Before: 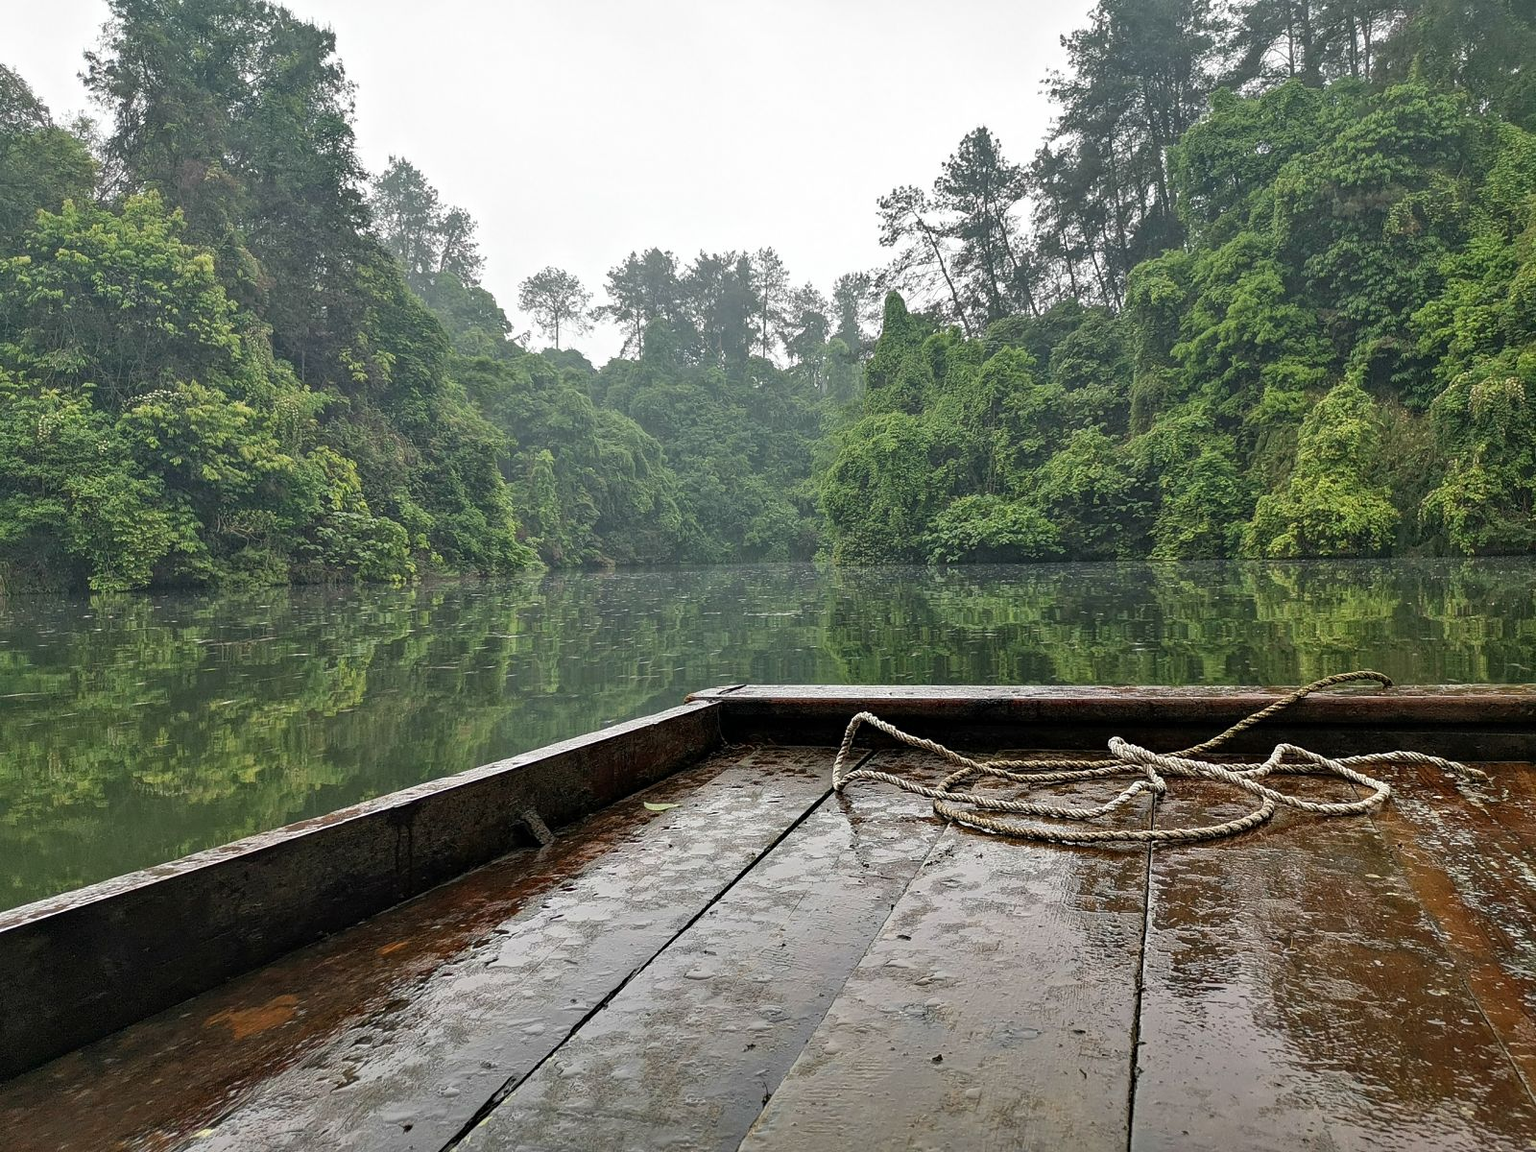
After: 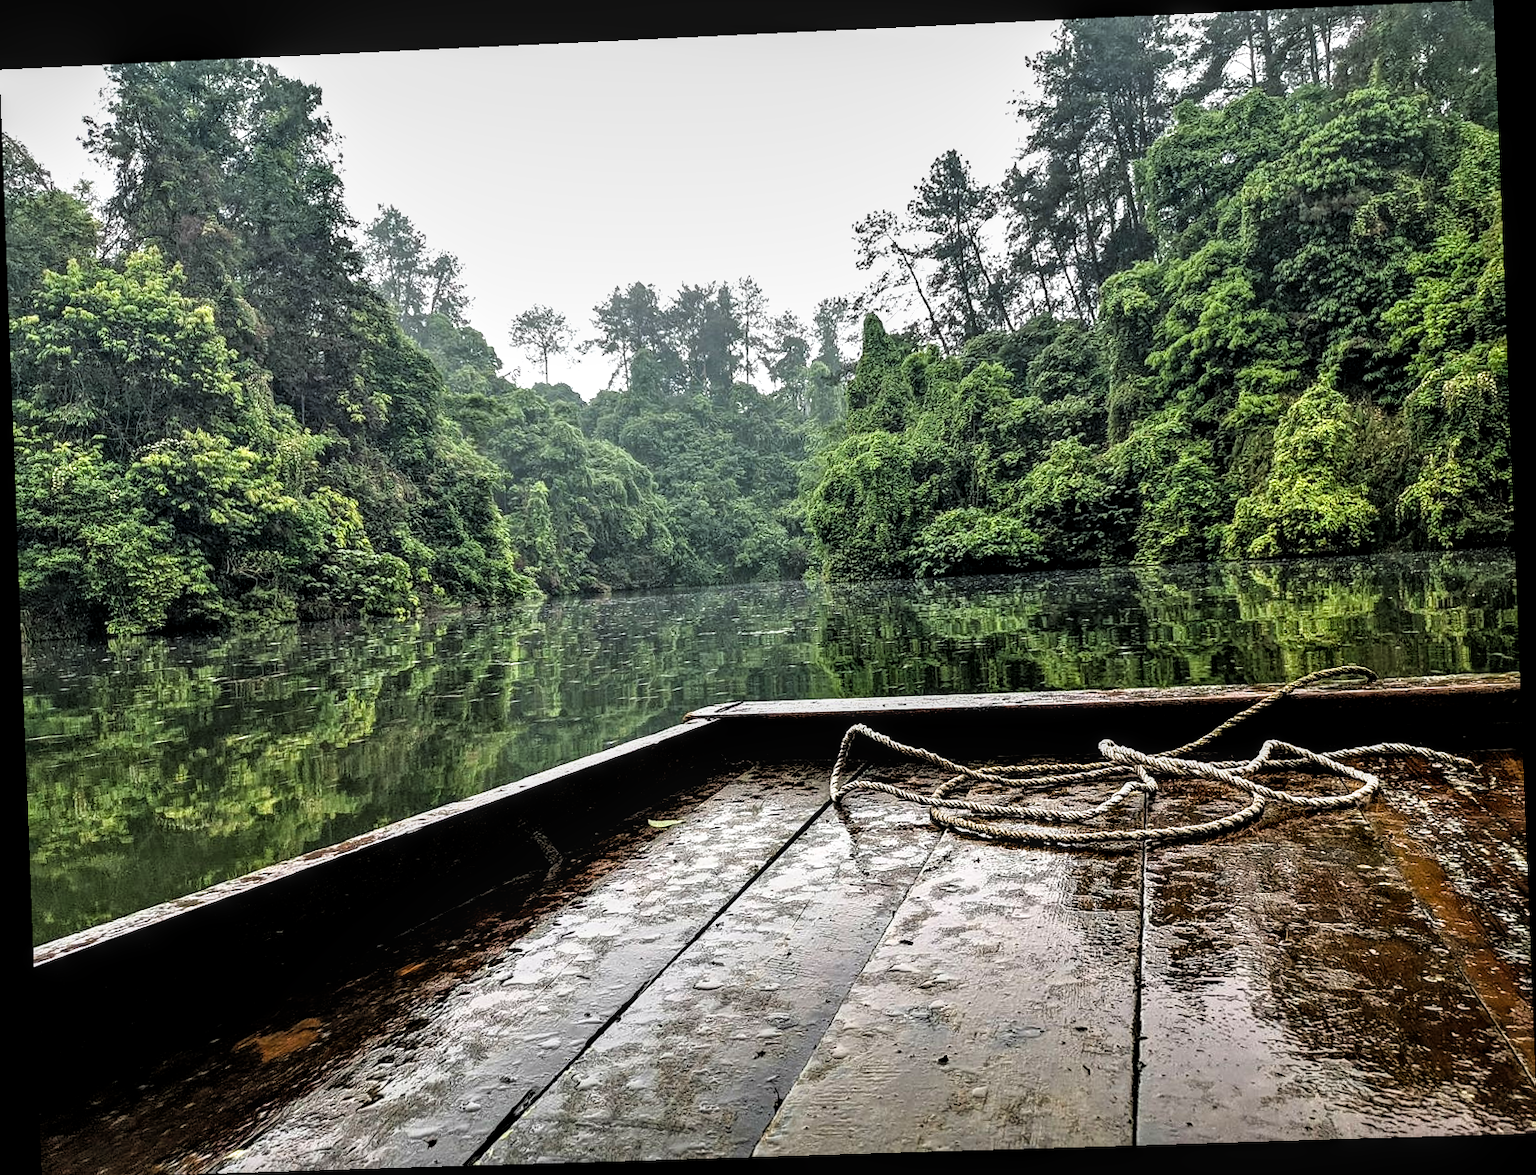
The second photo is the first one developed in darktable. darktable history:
filmic rgb: black relative exposure -3.63 EV, white relative exposure 2.16 EV, hardness 3.62
crop: top 0.05%, bottom 0.098%
rotate and perspective: rotation -2.22°, lens shift (horizontal) -0.022, automatic cropping off
local contrast: detail 130%
color balance: lift [1, 1.001, 0.999, 1.001], gamma [1, 1.004, 1.007, 0.993], gain [1, 0.991, 0.987, 1.013], contrast 7.5%, contrast fulcrum 10%, output saturation 115%
